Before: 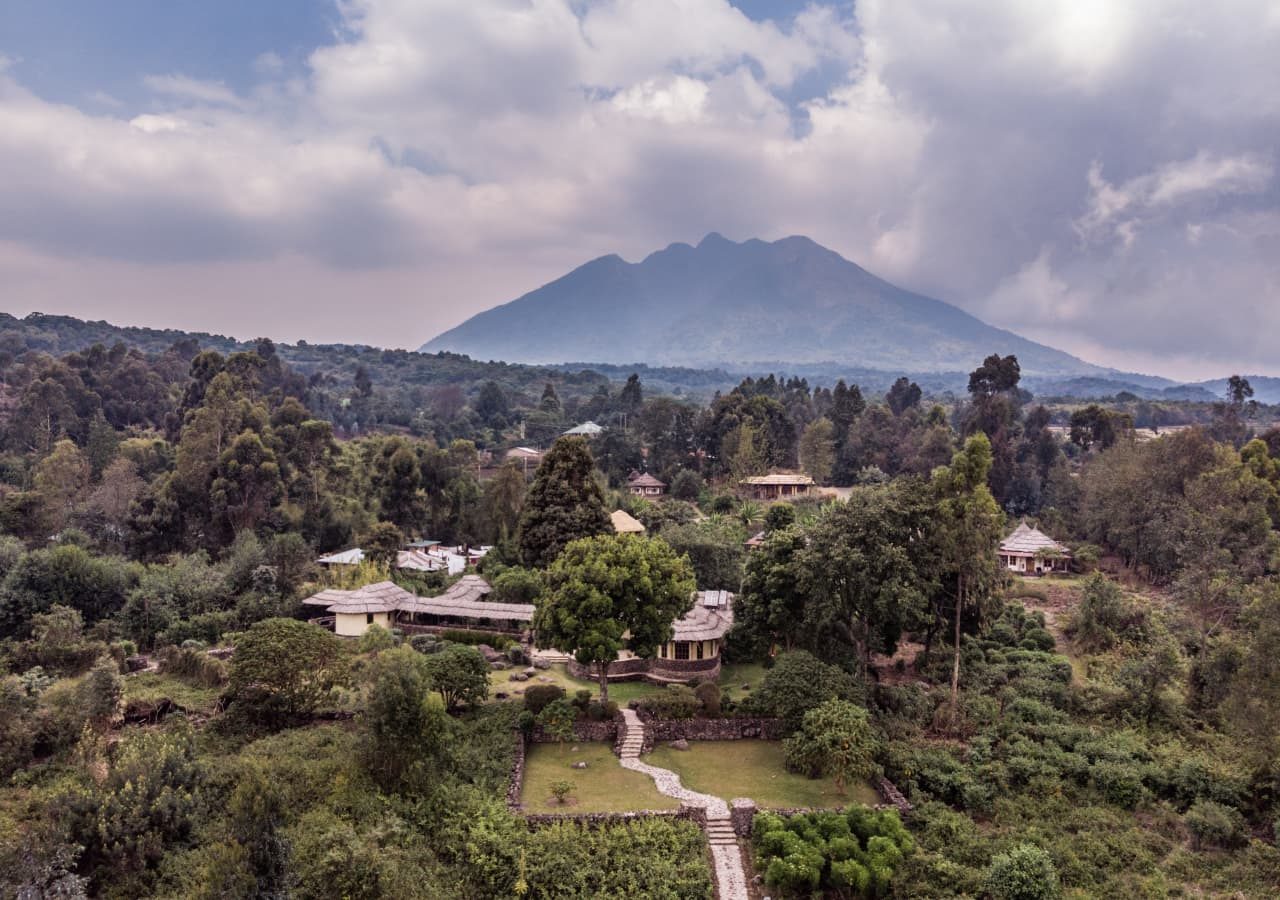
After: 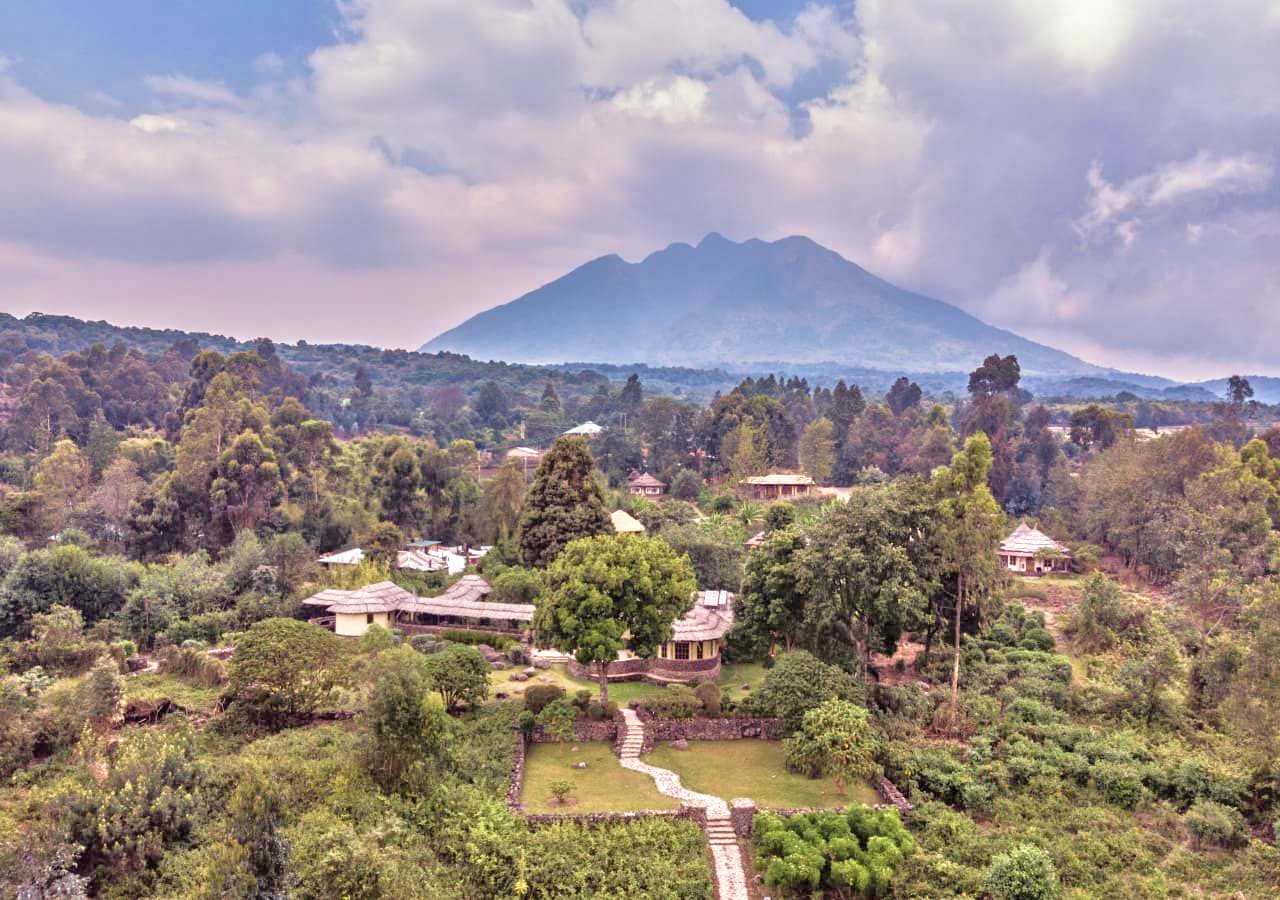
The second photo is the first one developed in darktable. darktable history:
velvia: on, module defaults
split-toning: shadows › saturation 0.61, highlights › saturation 0.58, balance -28.74, compress 87.36%
tone equalizer: -8 EV 2 EV, -7 EV 2 EV, -6 EV 2 EV, -5 EV 2 EV, -4 EV 2 EV, -3 EV 1.5 EV, -2 EV 1 EV, -1 EV 0.5 EV
